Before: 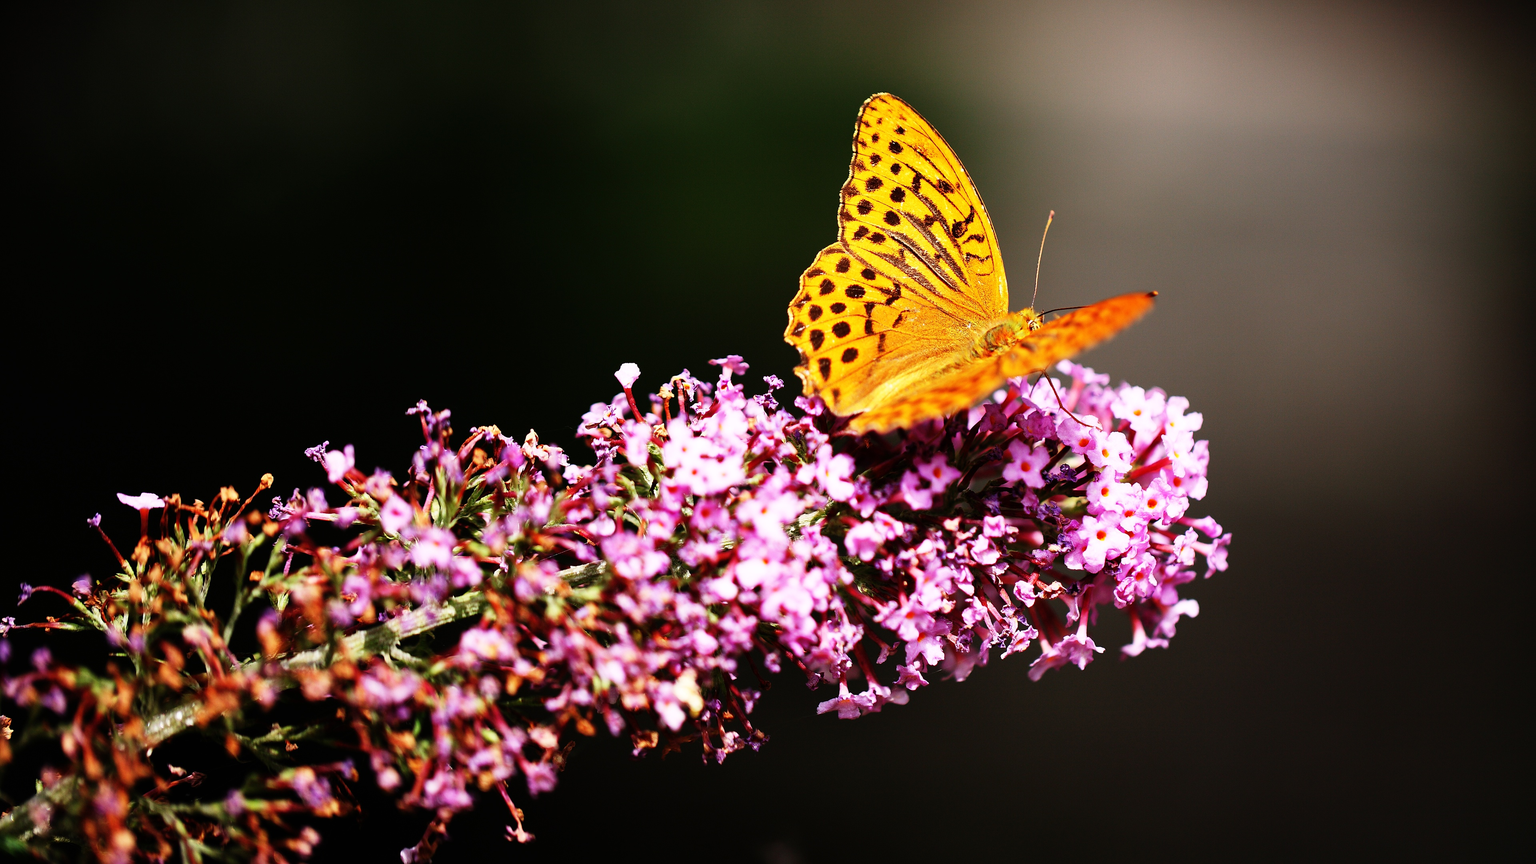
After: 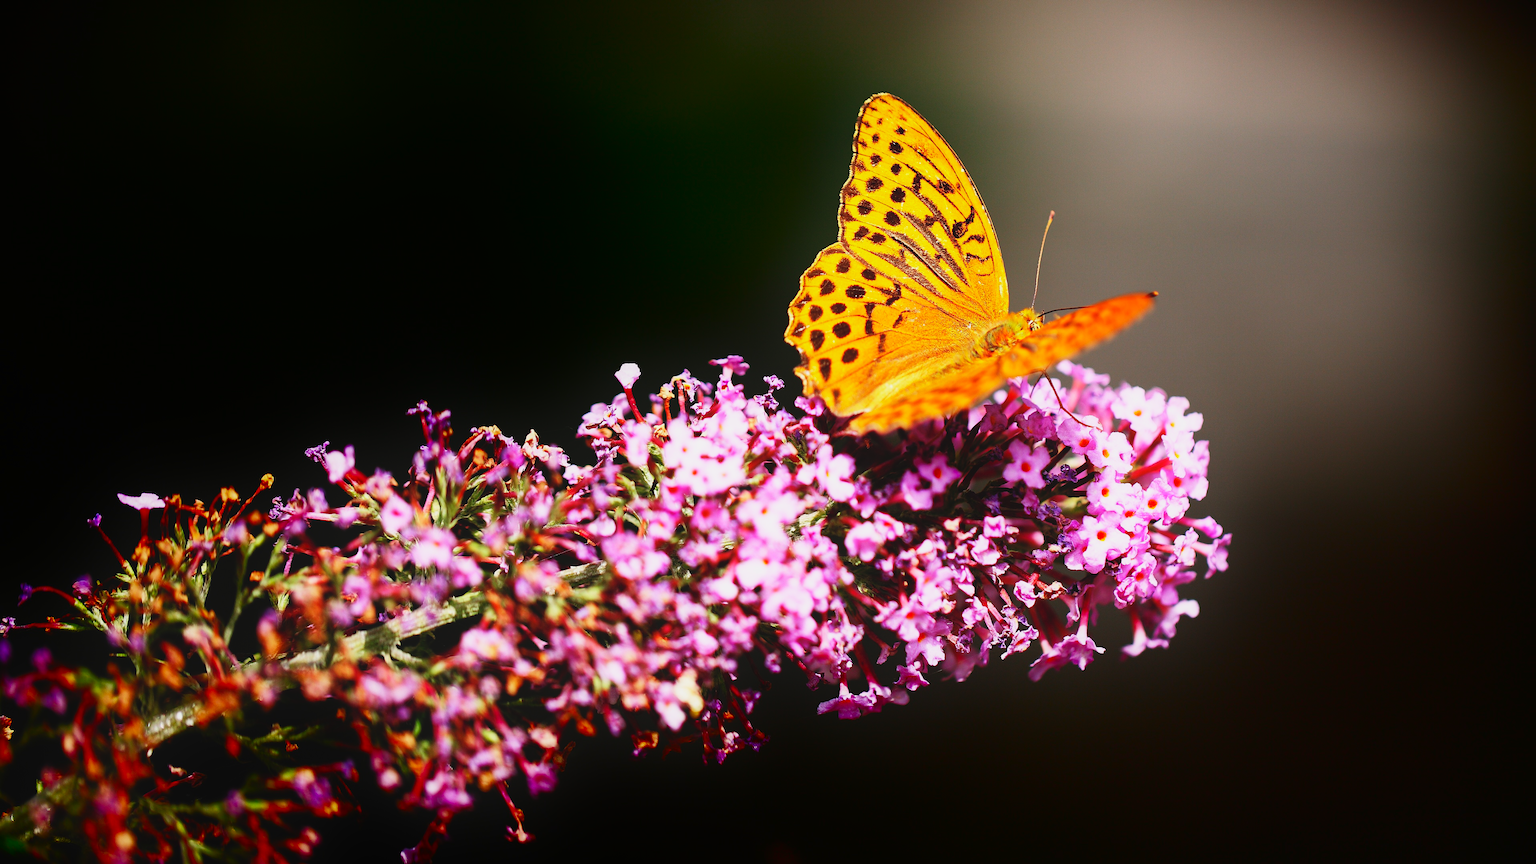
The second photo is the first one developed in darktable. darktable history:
contrast brightness saturation: contrast -0.103, brightness 0.045, saturation 0.077
shadows and highlights: shadows -69.37, highlights 33.97, soften with gaussian
